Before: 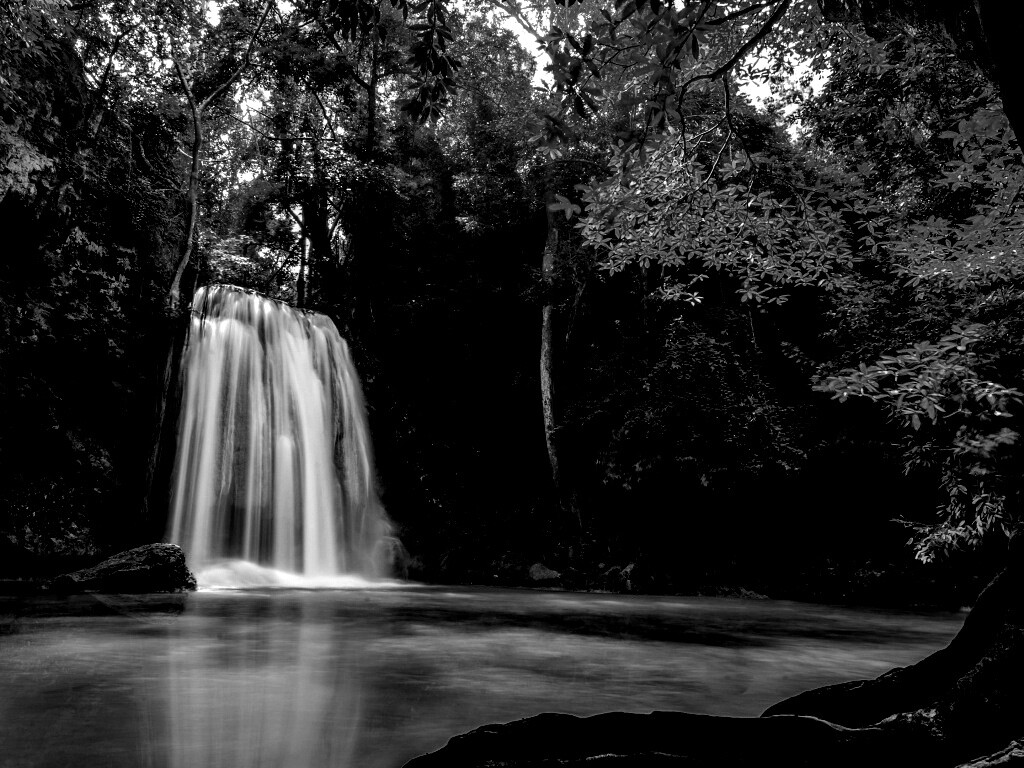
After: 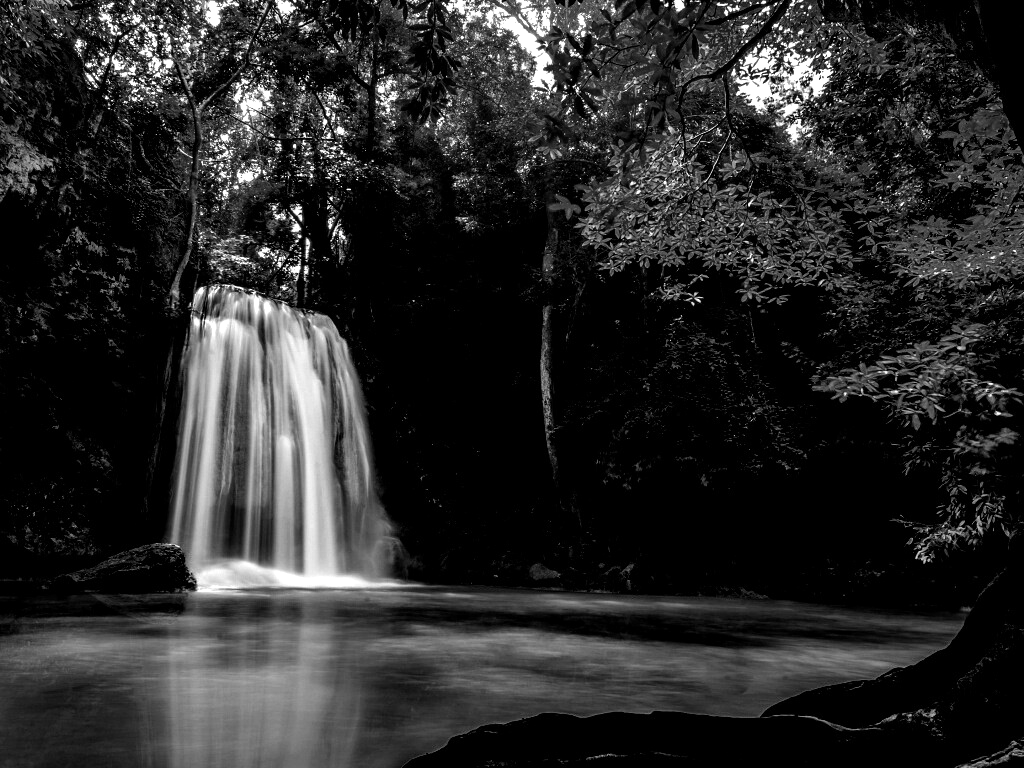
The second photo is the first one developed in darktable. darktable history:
white balance: emerald 1
color balance: contrast 10%
